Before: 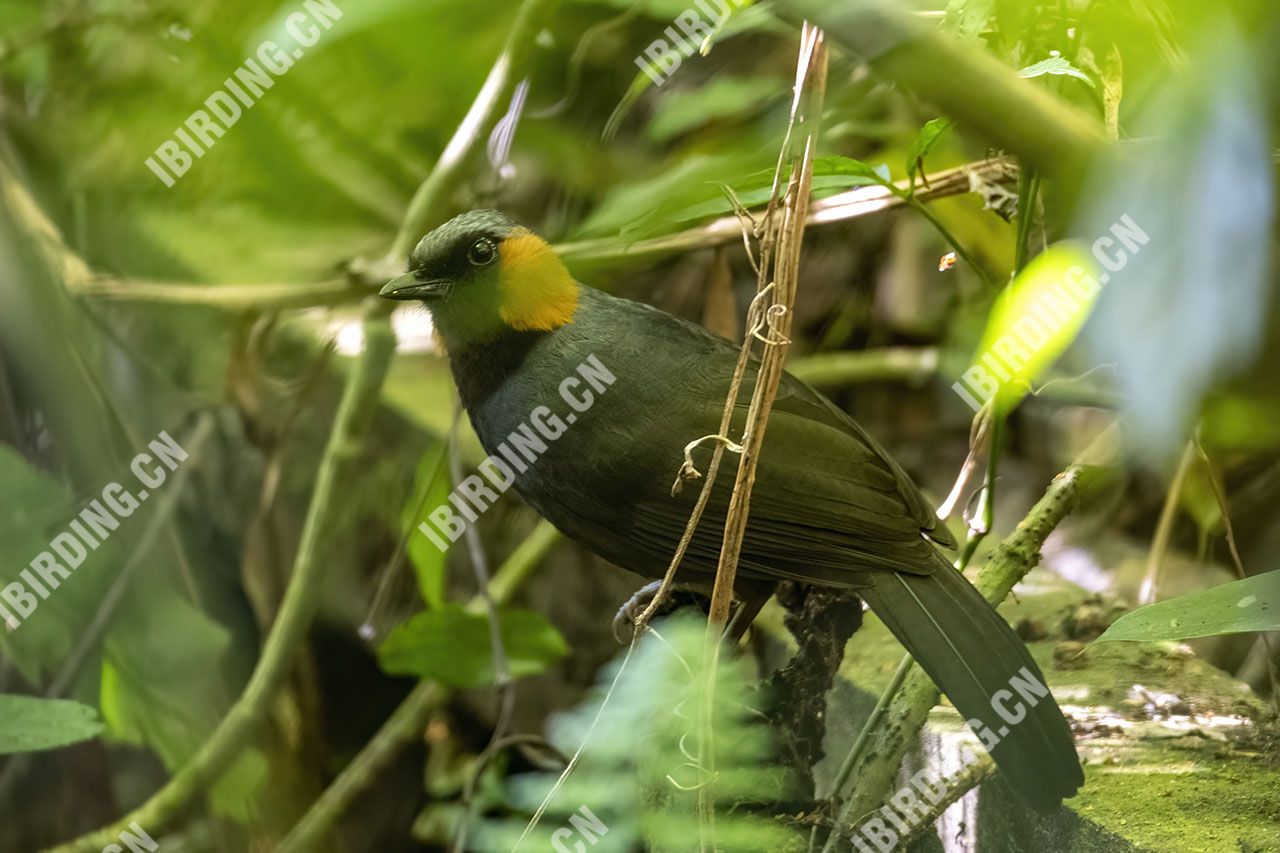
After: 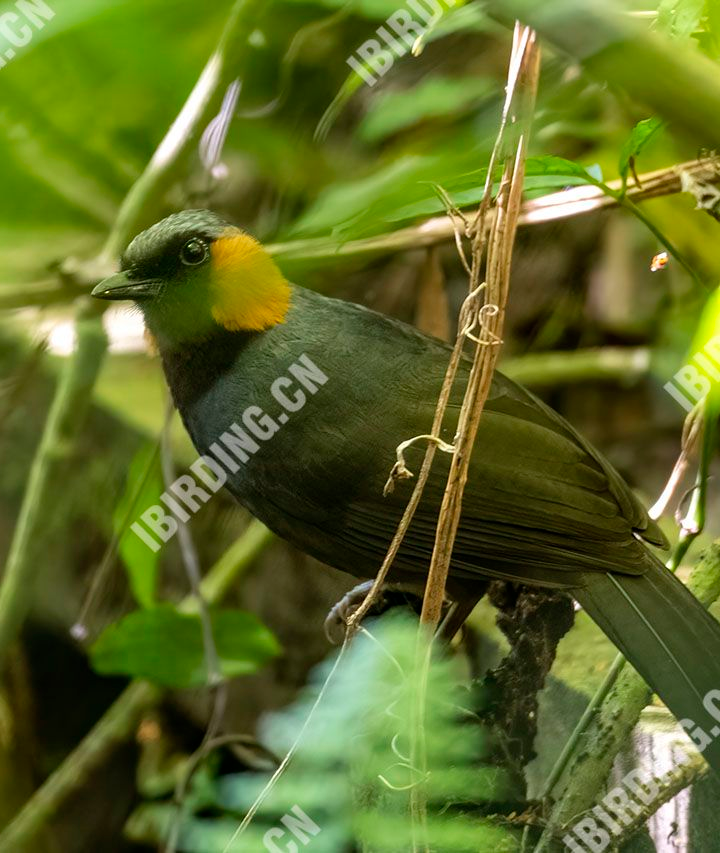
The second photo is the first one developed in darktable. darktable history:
crop and rotate: left 22.516%, right 21.234%
exposure: compensate highlight preservation false
